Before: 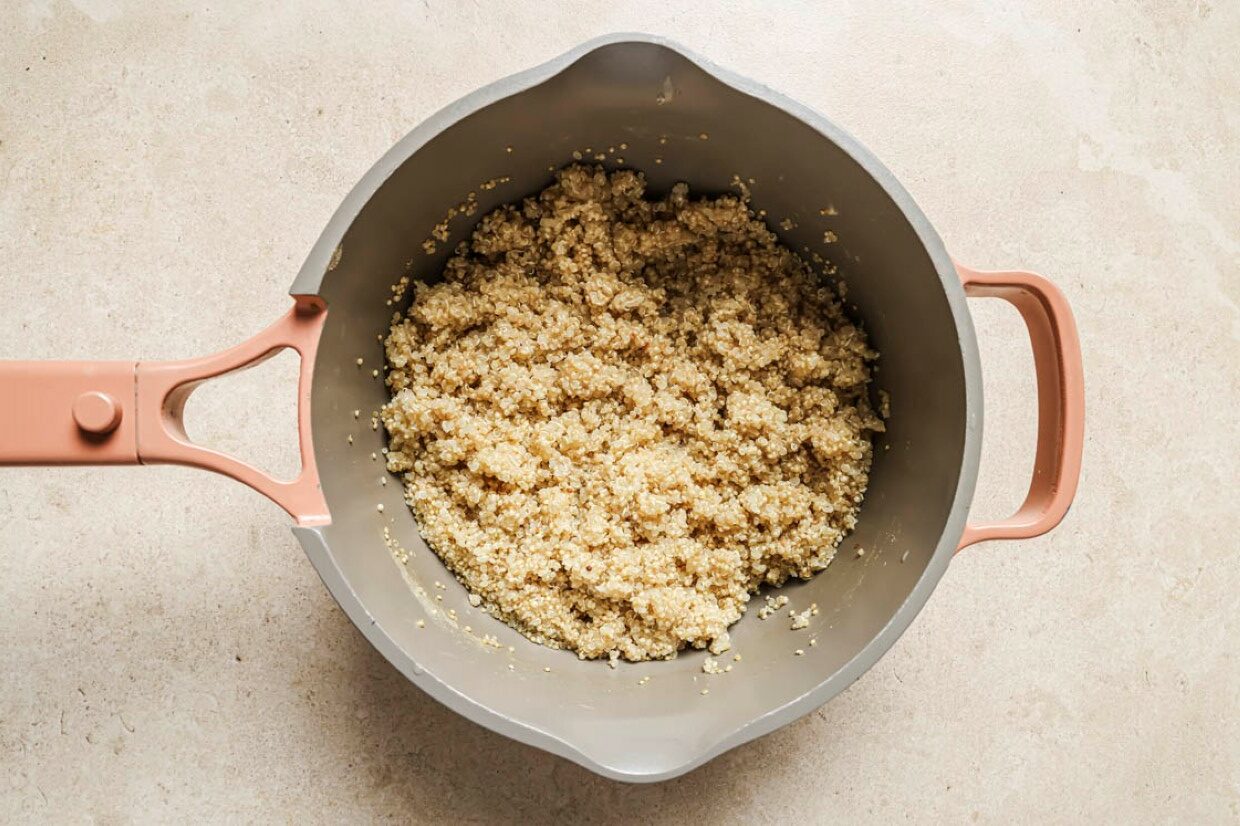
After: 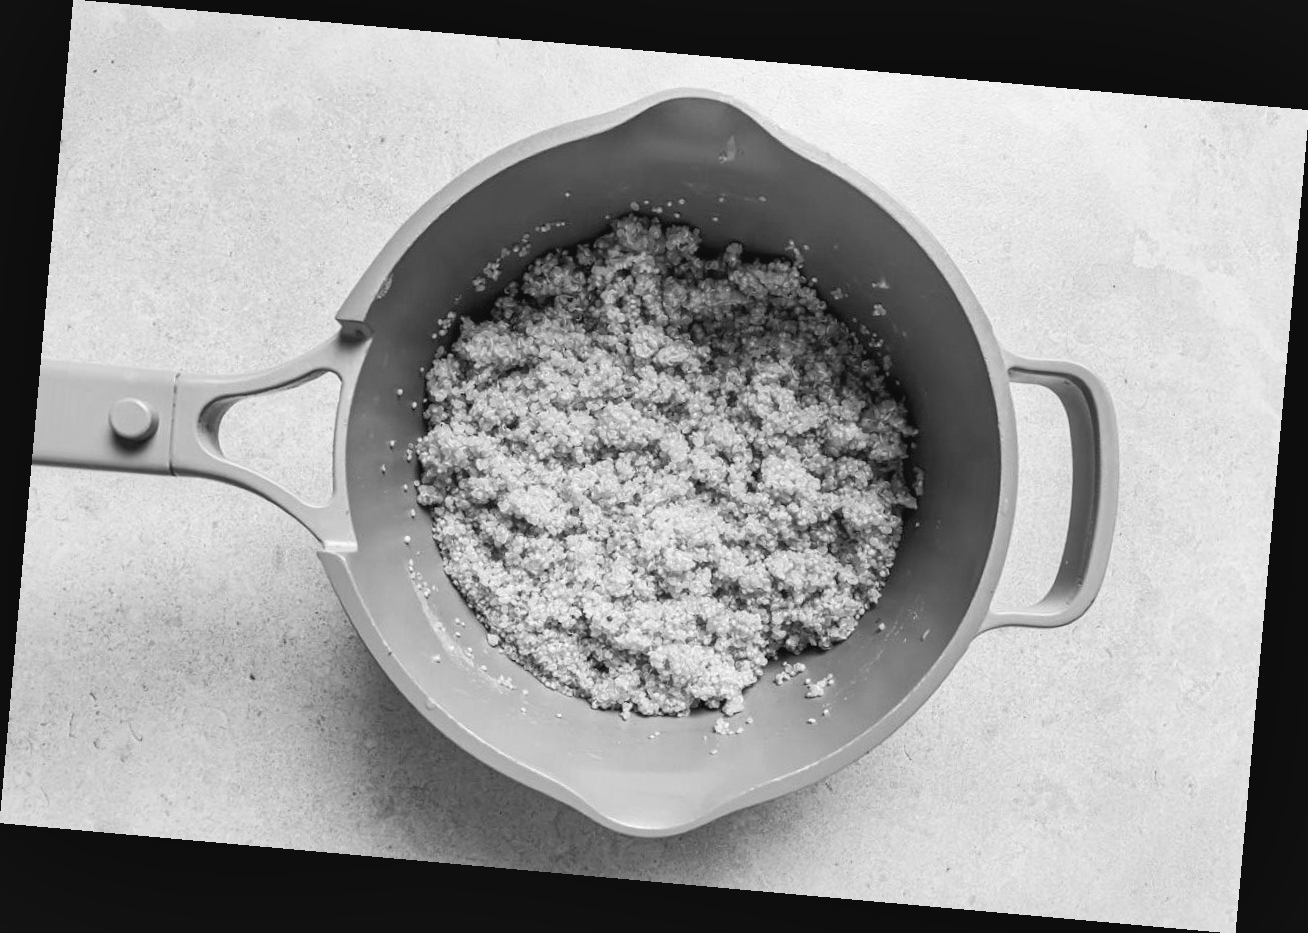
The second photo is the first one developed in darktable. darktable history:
contrast brightness saturation: saturation -0.05
exposure: black level correction 0.001, compensate highlight preservation false
color calibration: illuminant as shot in camera, x 0.358, y 0.373, temperature 4628.91 K
white balance: red 1.127, blue 0.943
monochrome: on, module defaults
rotate and perspective: rotation 5.12°, automatic cropping off
color balance: lift [1, 1.011, 0.999, 0.989], gamma [1.109, 1.045, 1.039, 0.955], gain [0.917, 0.936, 0.952, 1.064], contrast 2.32%, contrast fulcrum 19%, output saturation 101%
shadows and highlights: soften with gaussian
